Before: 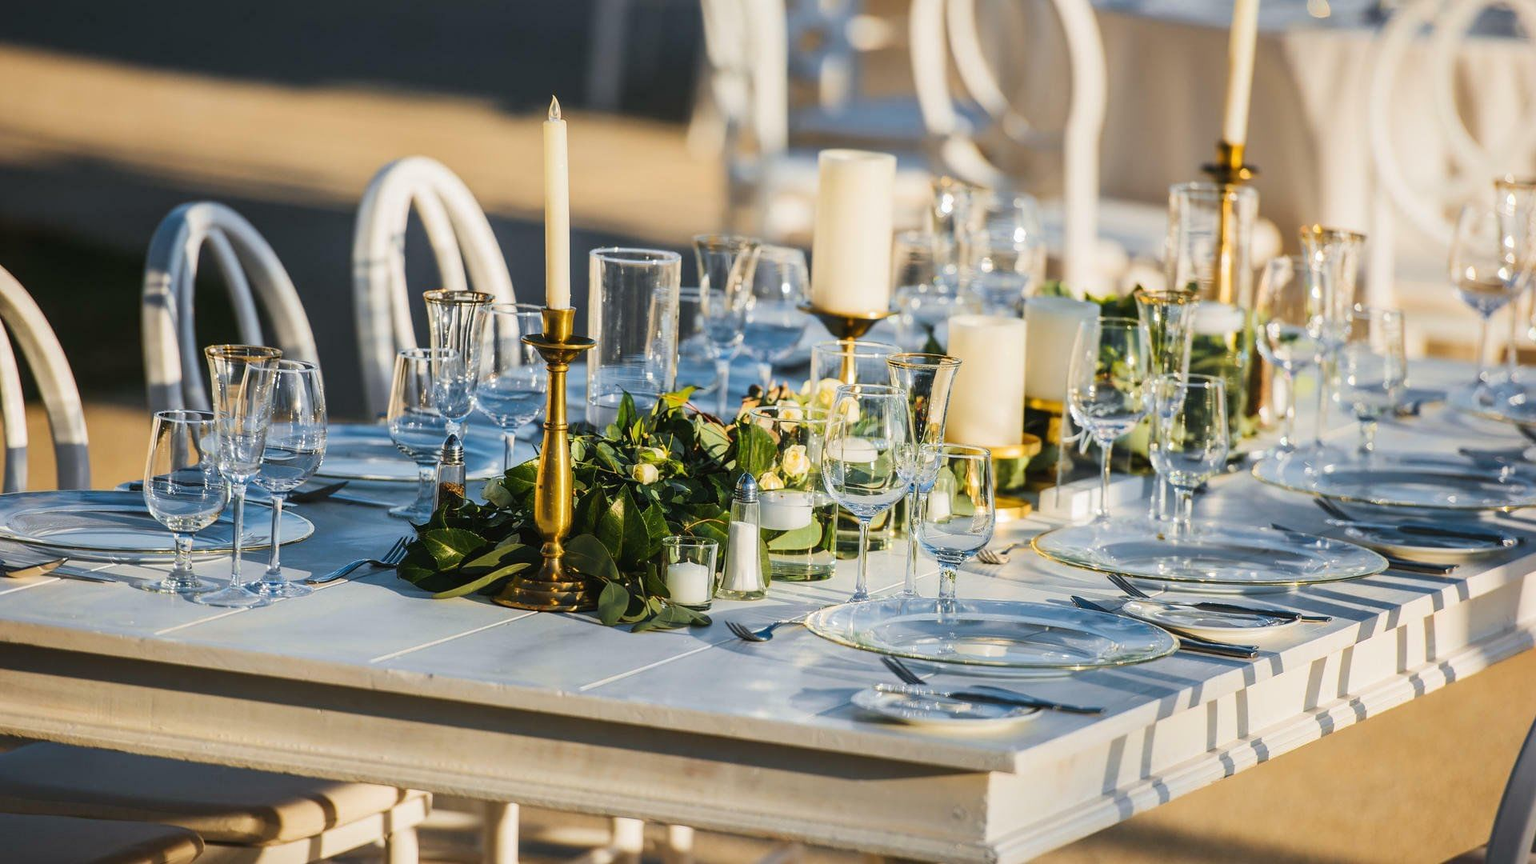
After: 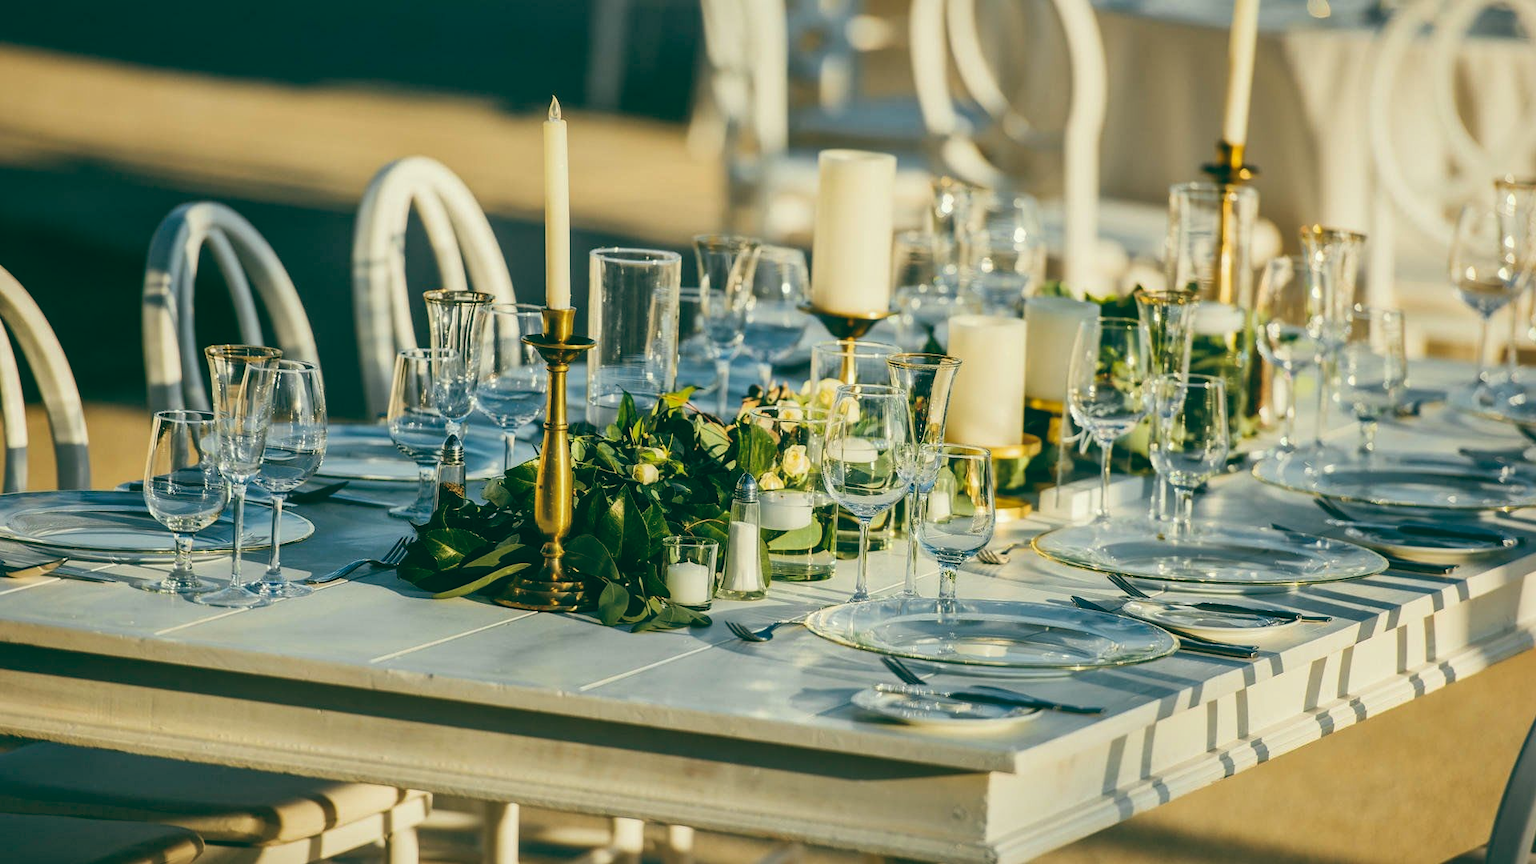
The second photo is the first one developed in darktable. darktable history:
color balance: lift [1.005, 0.99, 1.007, 1.01], gamma [1, 1.034, 1.032, 0.966], gain [0.873, 1.055, 1.067, 0.933]
local contrast: mode bilateral grid, contrast 20, coarseness 50, detail 130%, midtone range 0.2
bloom: size 15%, threshold 97%, strength 7%
